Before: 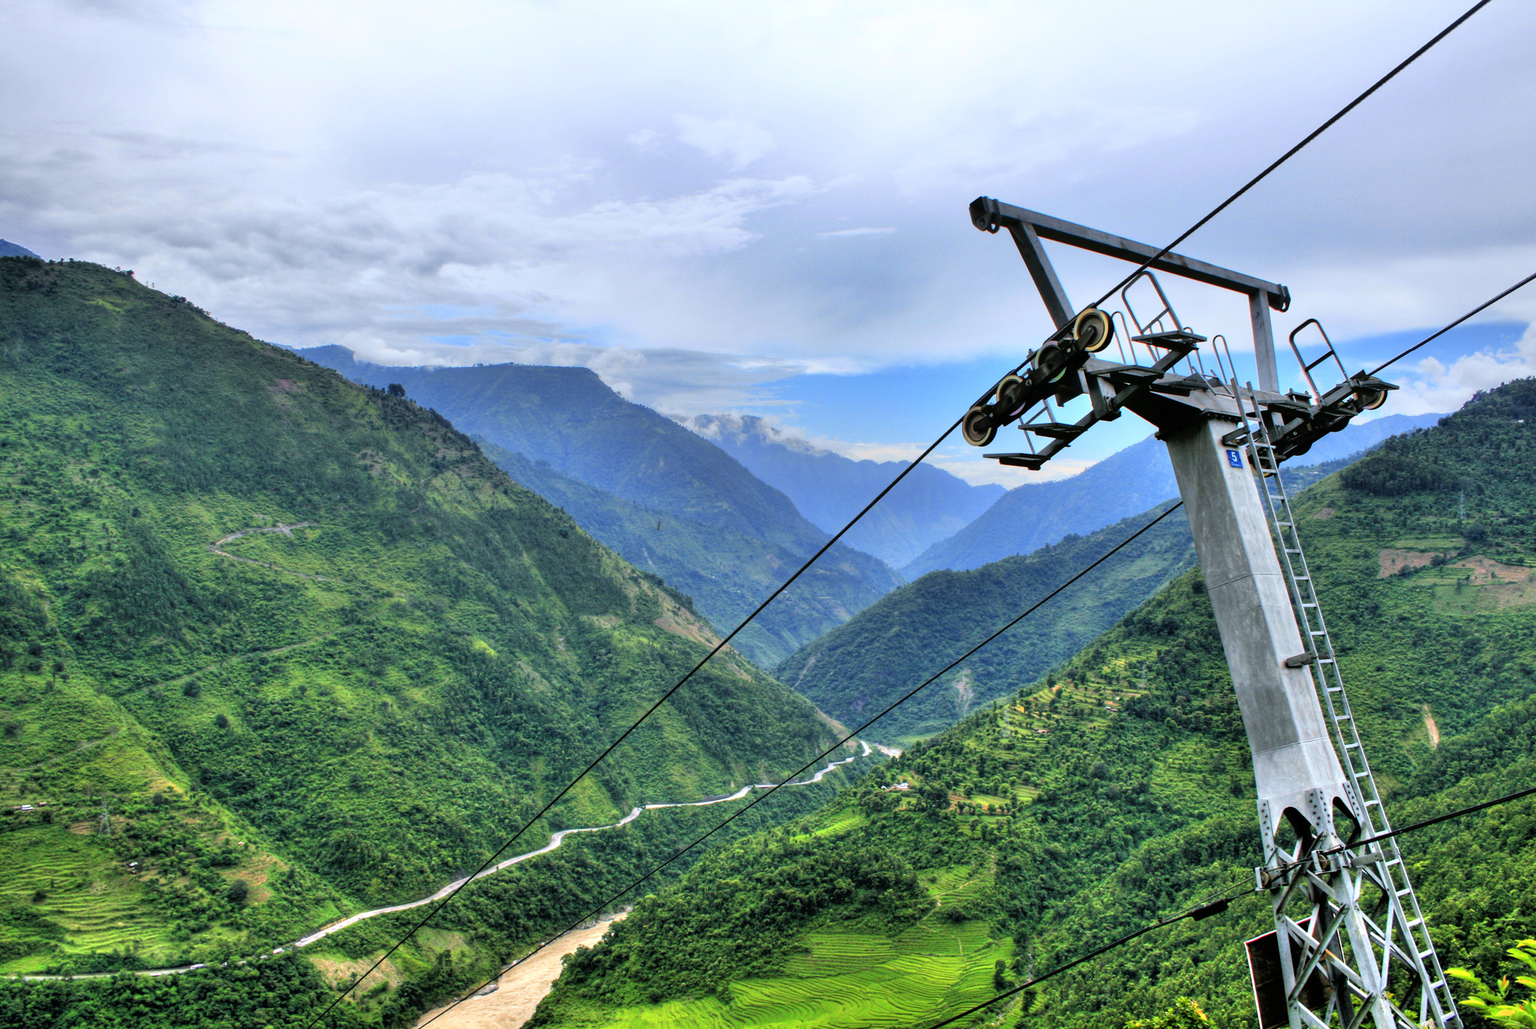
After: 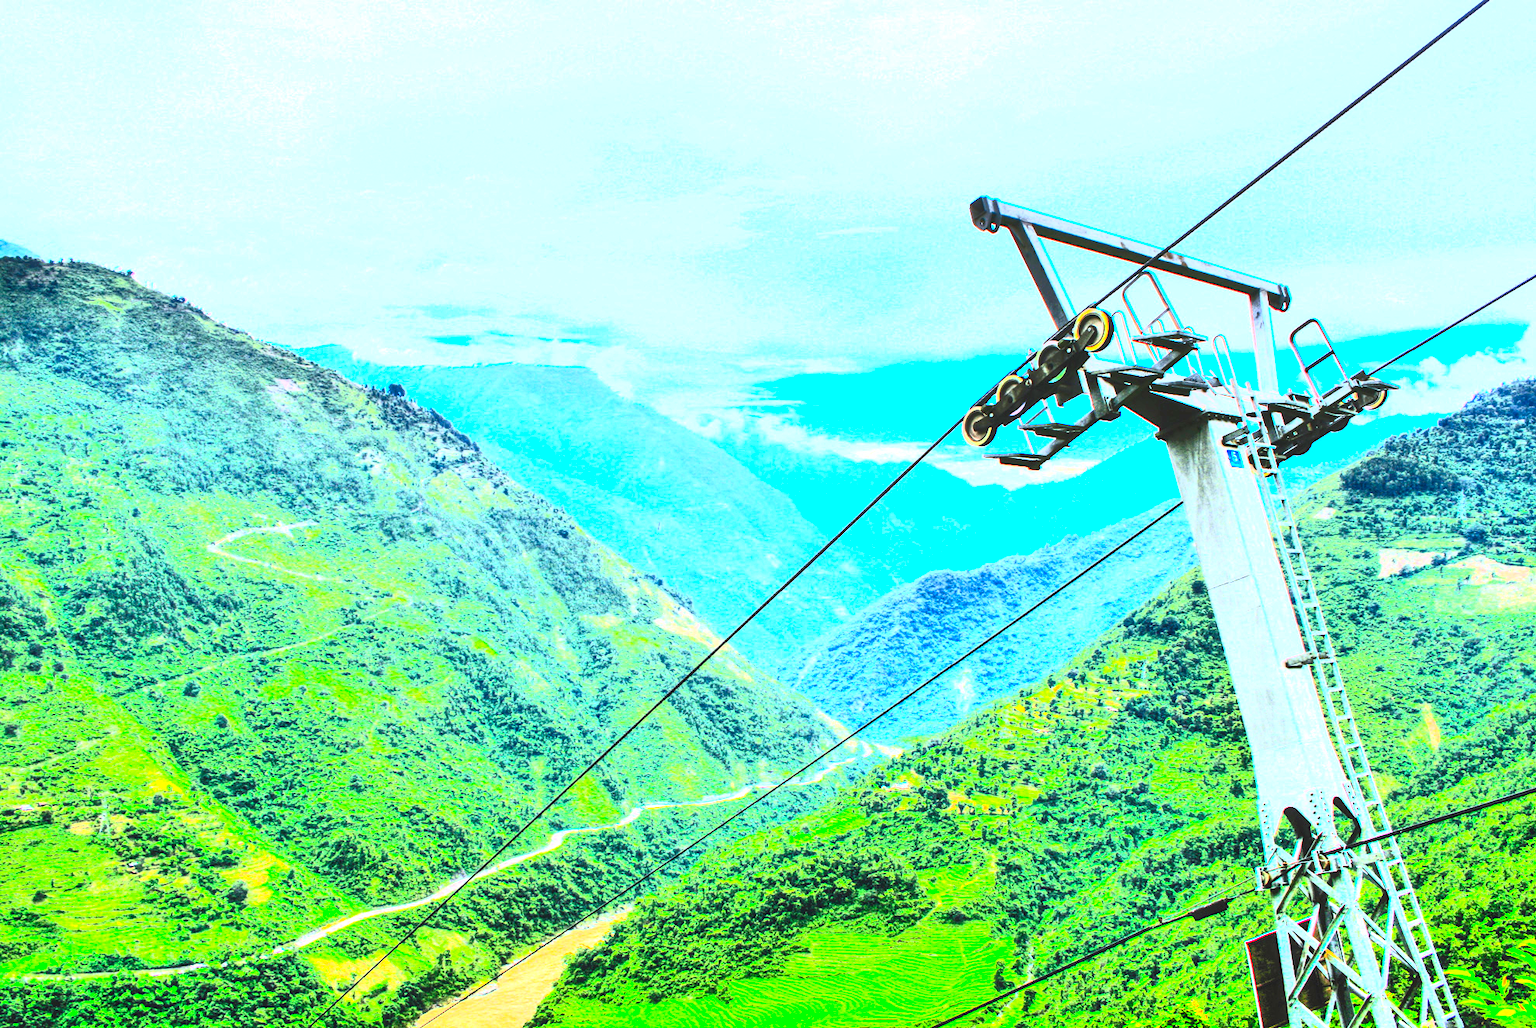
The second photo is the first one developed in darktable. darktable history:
exposure: black level correction 0, exposure 1.2 EV, compensate highlight preservation false
contrast brightness saturation: contrast 0.985, brightness 0.992, saturation 0.981
local contrast: on, module defaults
